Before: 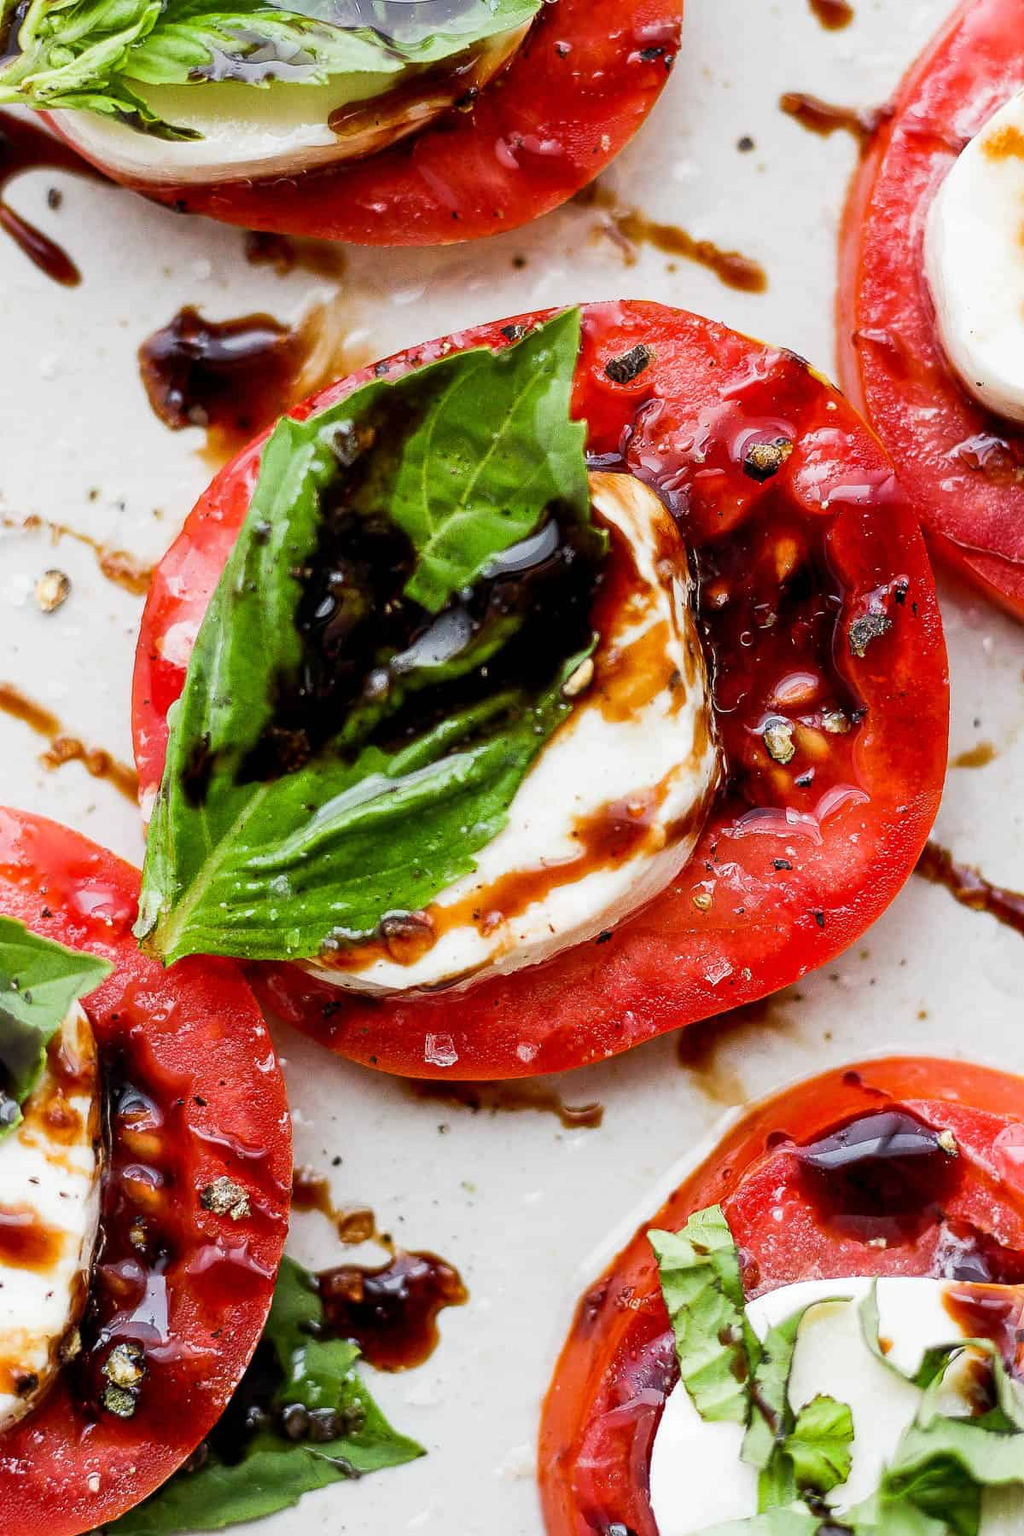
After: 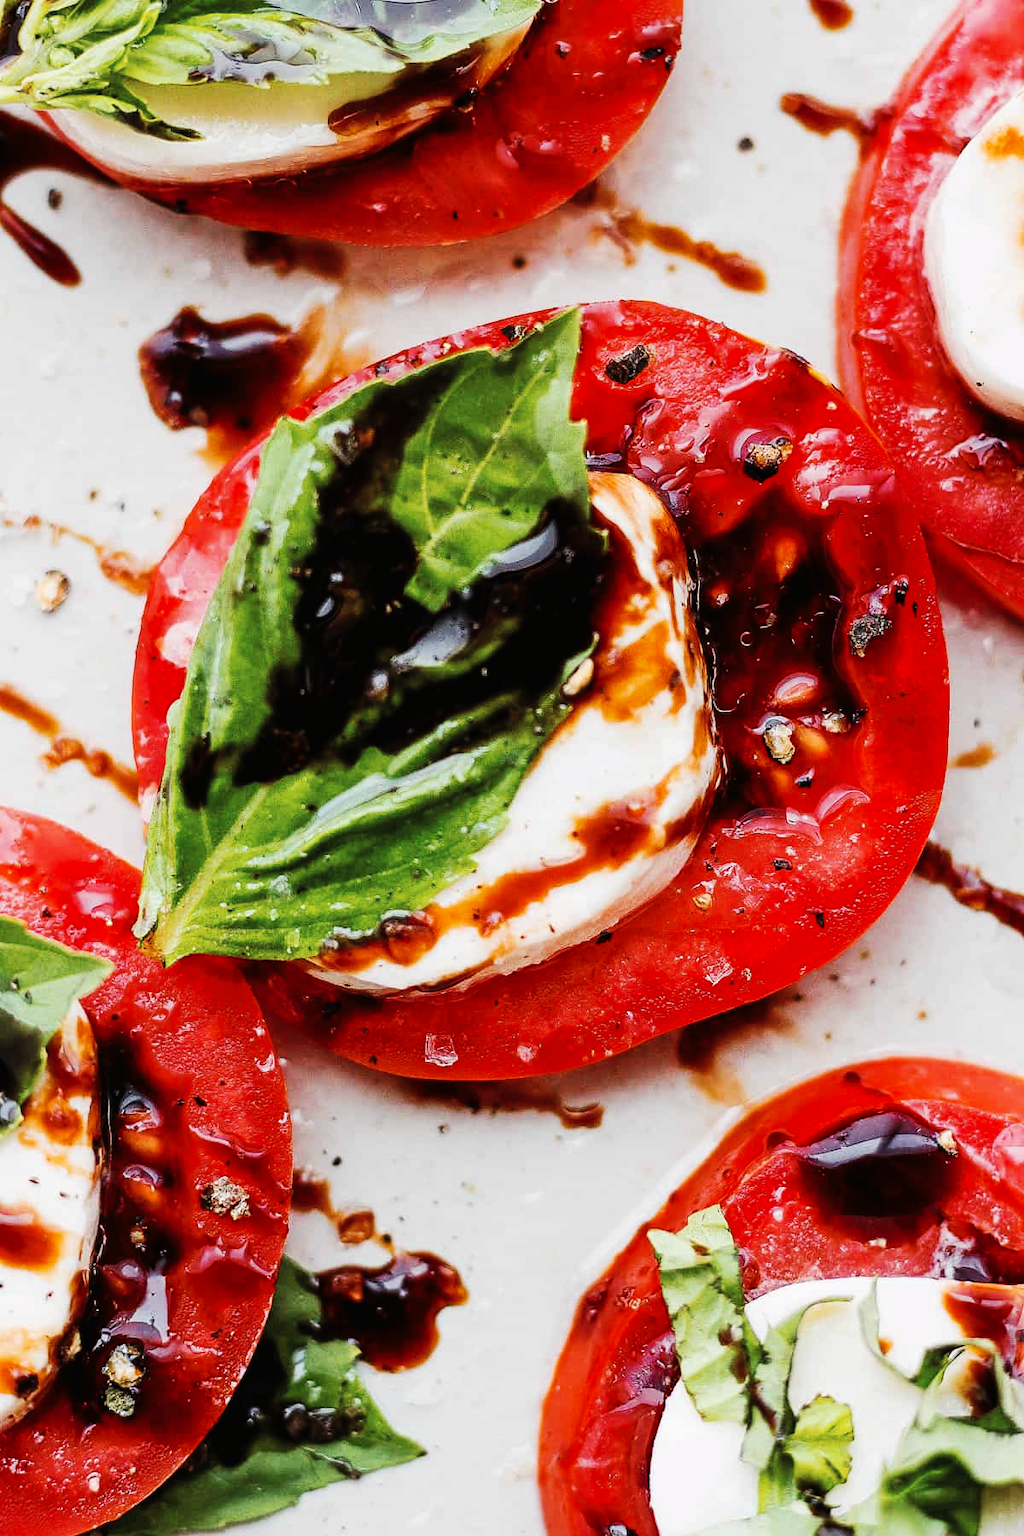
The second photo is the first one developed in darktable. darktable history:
tone curve: curves: ch0 [(0, 0) (0.003, 0.007) (0.011, 0.009) (0.025, 0.014) (0.044, 0.022) (0.069, 0.029) (0.1, 0.037) (0.136, 0.052) (0.177, 0.083) (0.224, 0.121) (0.277, 0.177) (0.335, 0.258) (0.399, 0.351) (0.468, 0.454) (0.543, 0.557) (0.623, 0.654) (0.709, 0.744) (0.801, 0.825) (0.898, 0.909) (1, 1)], preserve colors none
color look up table: target L [96.44, 95.7, 94.2, 89.8, 81.68, 82.64, 79.04, 54.64, 50.52, 48.62, 30.55, 200.21, 85.17, 84.74, 74.91, 69, 60.07, 52.13, 48.37, 45.46, 48.86, 42.42, 41.33, 36.53, 31.39, 13.5, 87.52, 64.81, 53.6, 64.39, 63.97, 50.35, 46.89, 33.24, 41.08, 36.12, 27.86, 28.39, 19.18, 5.599, 0.951, 93.41, 86.88, 85.73, 77.68, 63.74, 58.83, 55.83, 34.84], target a [-10.36, -17.26, -24.04, -55.29, -50.16, -12.44, -33.9, -37.35, -18.27, -27.6, -19.23, 0, 7.214, 10.87, 28.44, 22.1, 55.02, 63.74, 55.58, 37.21, 14.74, 32.03, 45.48, 39.58, 6.202, 30.99, 16.72, 50.93, 66.59, 13.36, 18.25, 63.53, 9.178, 39.07, 46.98, 12.16, 37.98, 19.59, 36.69, 29.08, 5.016, -26.42, -6.085, -52.03, -35.92, -15.13, -23.22, -5.24, -9.46], target b [48.77, 32.97, 77.56, 4.766, 61.18, 67.77, 18.76, 25.94, 32.81, 8.724, 20.71, 0, 60.08, 18.63, 32.94, 45.92, 51.51, 40.06, 6.073, 28.21, 37.07, 7.465, 43.85, 37.05, 12.71, 18.68, -9.346, -9.476, -36.44, -36.67, -10.57, -19.82, -60.6, -77.83, -2.248, -15.33, -36.76, -43.83, -49.14, -24.02, -3.131, -4.341, -2.941, -22.29, -6.304, -34.82, -21.36, -3.354, -12.69], num patches 49
